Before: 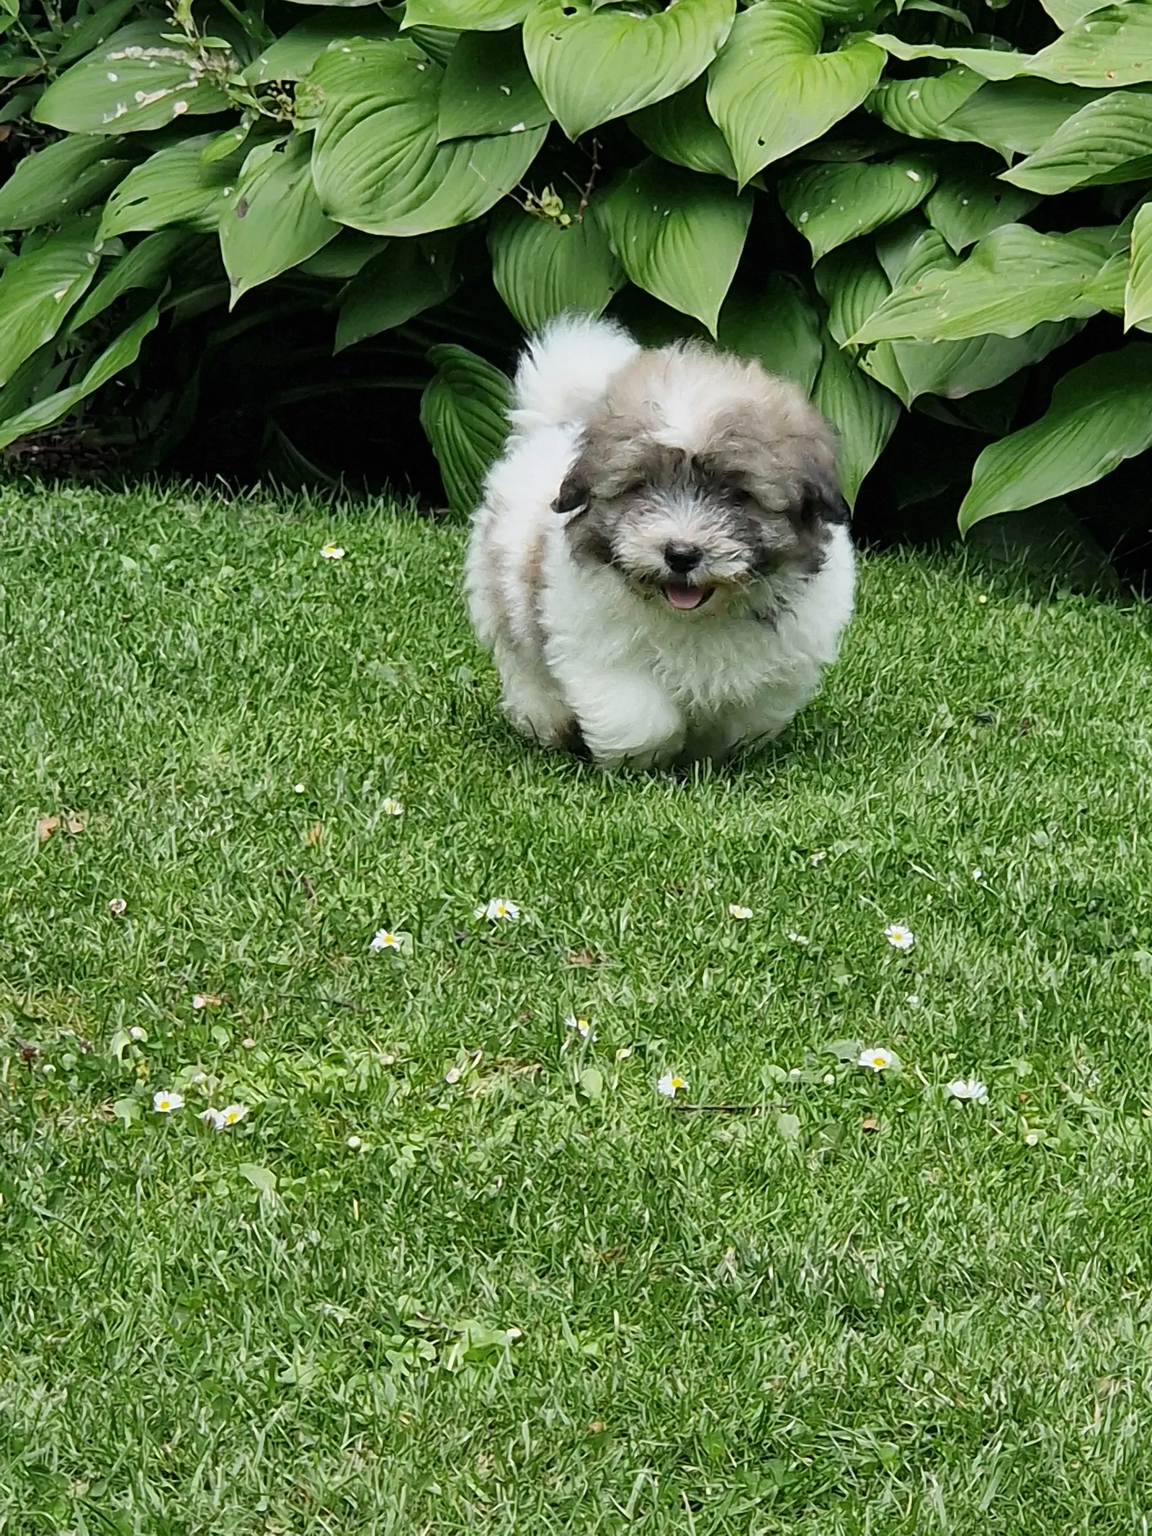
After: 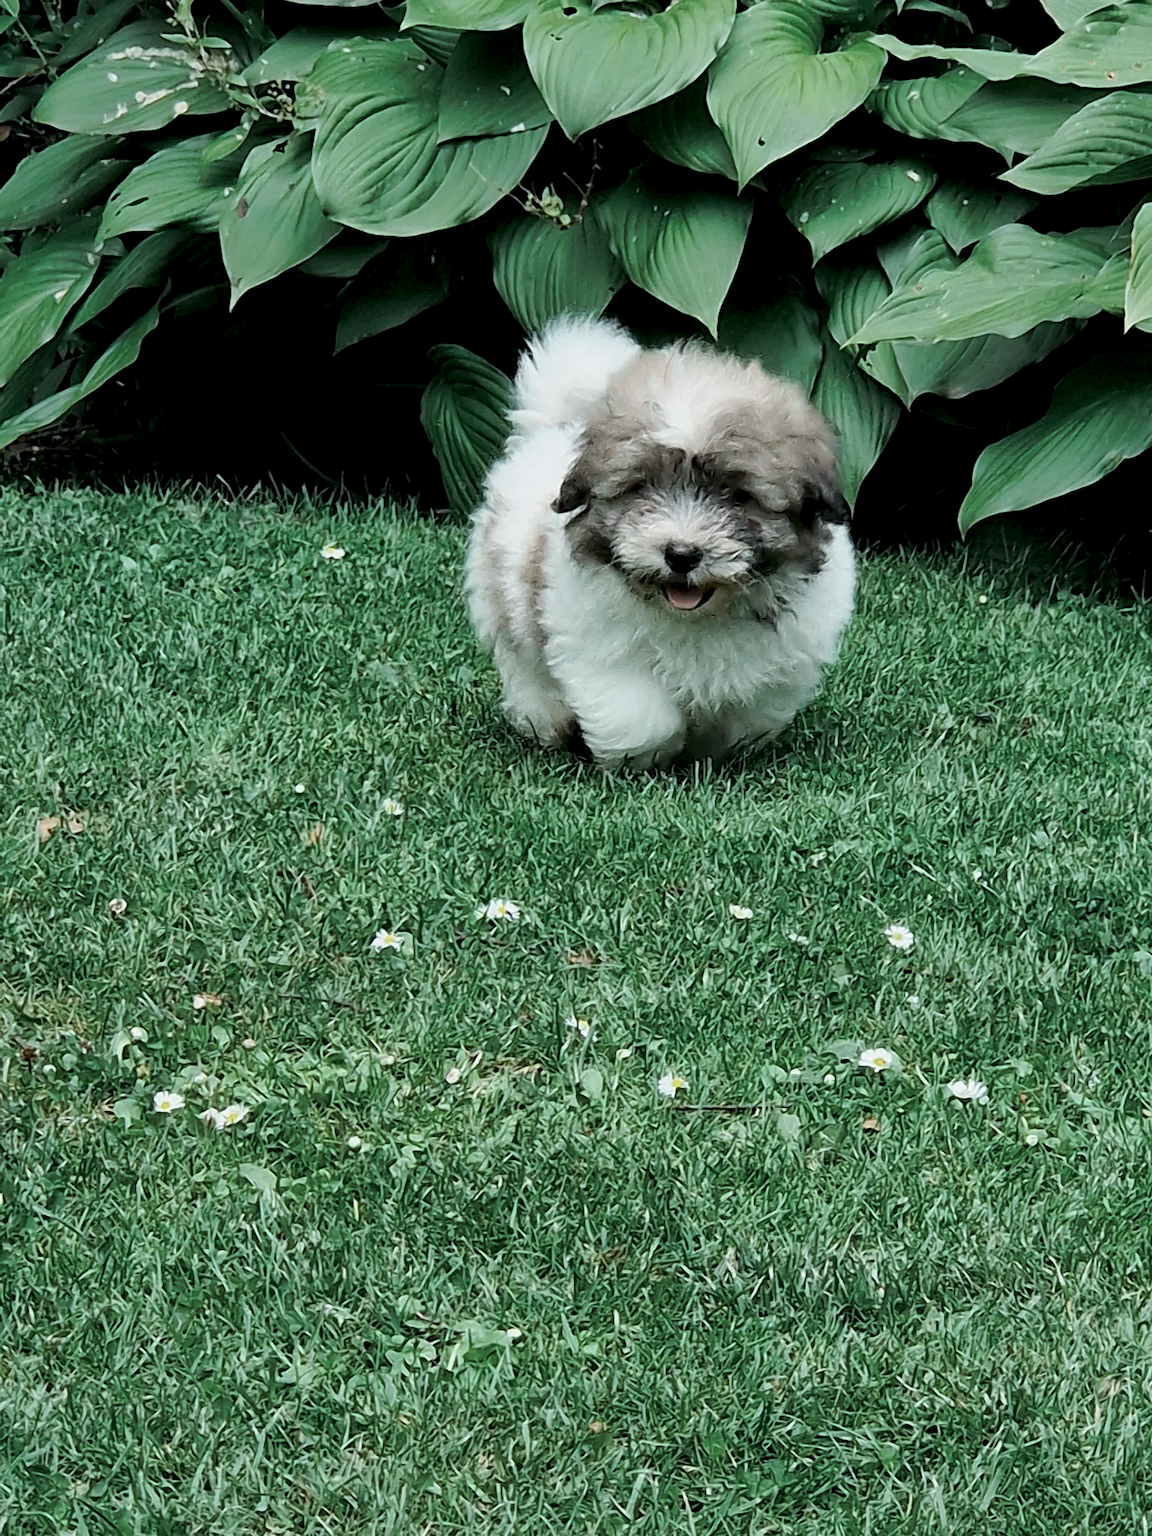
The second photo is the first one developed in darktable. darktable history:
tone curve: curves: ch0 [(0, 0) (0.003, 0.003) (0.011, 0.01) (0.025, 0.023) (0.044, 0.041) (0.069, 0.064) (0.1, 0.092) (0.136, 0.125) (0.177, 0.163) (0.224, 0.207) (0.277, 0.255) (0.335, 0.309) (0.399, 0.375) (0.468, 0.459) (0.543, 0.548) (0.623, 0.629) (0.709, 0.716) (0.801, 0.808) (0.898, 0.911) (1, 1)], preserve colors none
color look up table: target L [79.37, 65.77, 52.32, 40.56, 200.05, 100, 76.07, 67.61, 66.26, 61.53, 53.03, 57.39, 49.65, 38.72, 59.79, 59.15, 47.79, 37.23, 35.22, 17.8, 66.83, 68.22, 51.07, 50.25, 0 ×25], target a [-0.997, -20.12, -33.51, -11.18, -0.007, 0, 0.36, 12.26, 12.56, 24.45, -0.325, 32, 35.15, 12.79, 4.973, 29.53, 3.138, -0.363, 16.61, 0.023, -27.25, -0.872, -17.98, -4.525, 0 ×25], target b [-0.602, 25.23, 8.609, 10.44, 0.085, 0.003, 39.14, 42.46, 13.41, 42.78, -0.056, 21.08, 30.17, 15.95, -11.6, 2.477, -26, -0.705, -8.42, -0.511, -8.38, -0.8, -21.49, -16.24, 0 ×25], num patches 24
